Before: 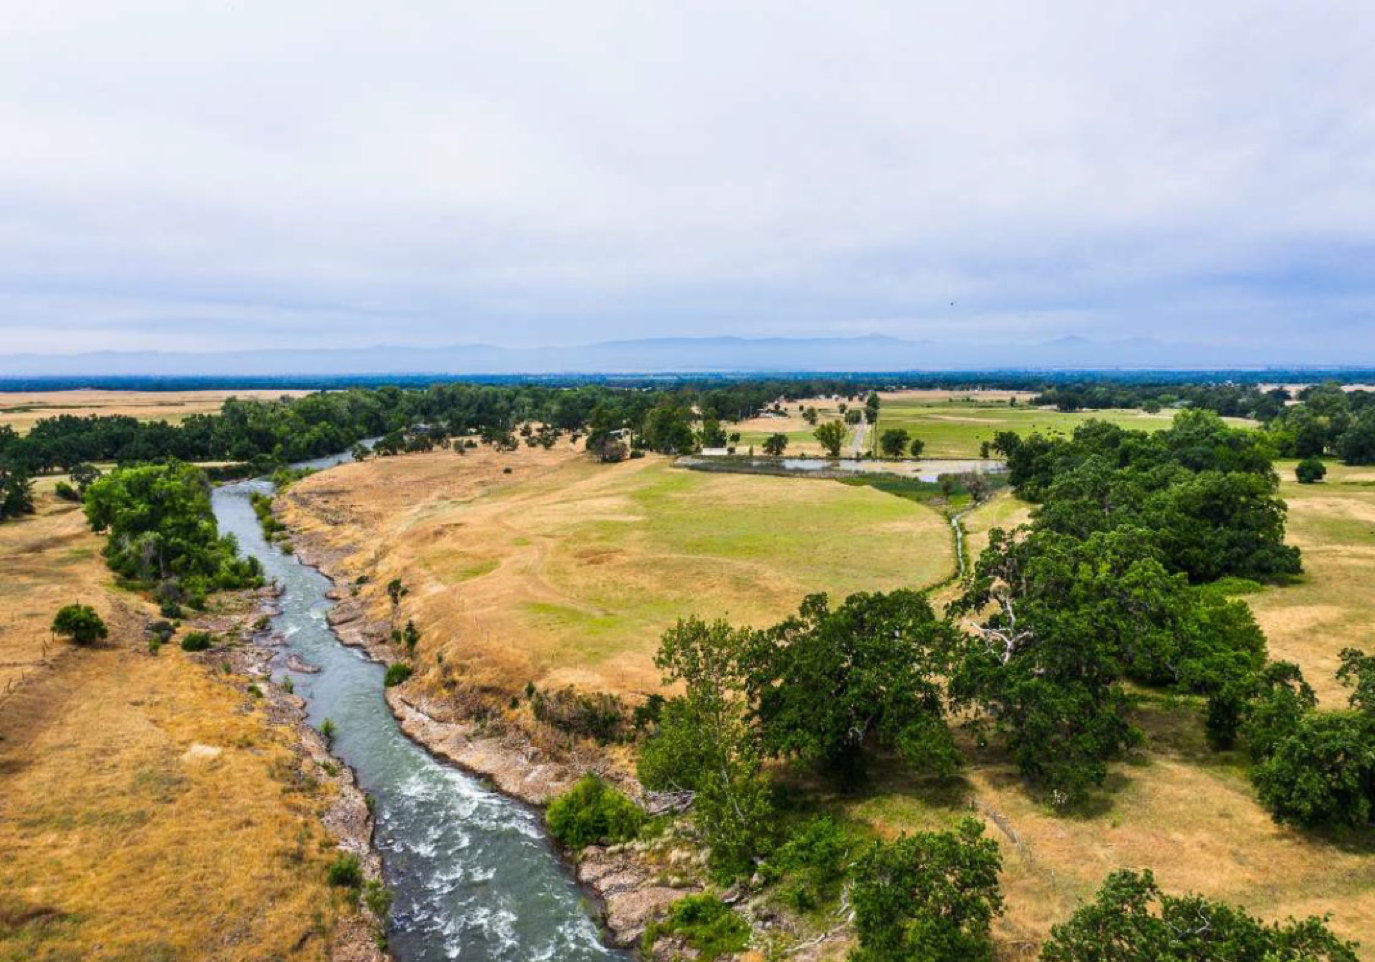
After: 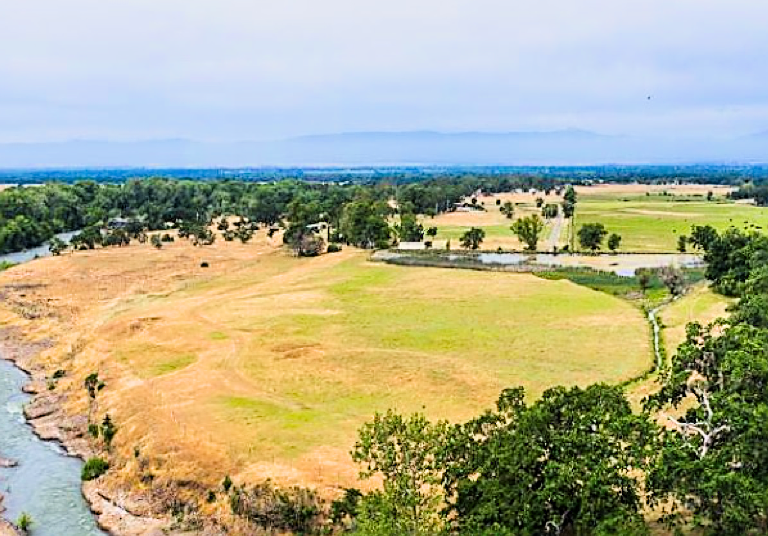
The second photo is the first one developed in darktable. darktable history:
crop and rotate: left 22.043%, top 21.508%, right 22.04%, bottom 22.757%
sharpen: amount 0.896
filmic rgb: black relative exposure -7.65 EV, white relative exposure 4.56 EV, hardness 3.61, color science v6 (2022)
exposure: black level correction 0, exposure 1 EV, compensate highlight preservation false
